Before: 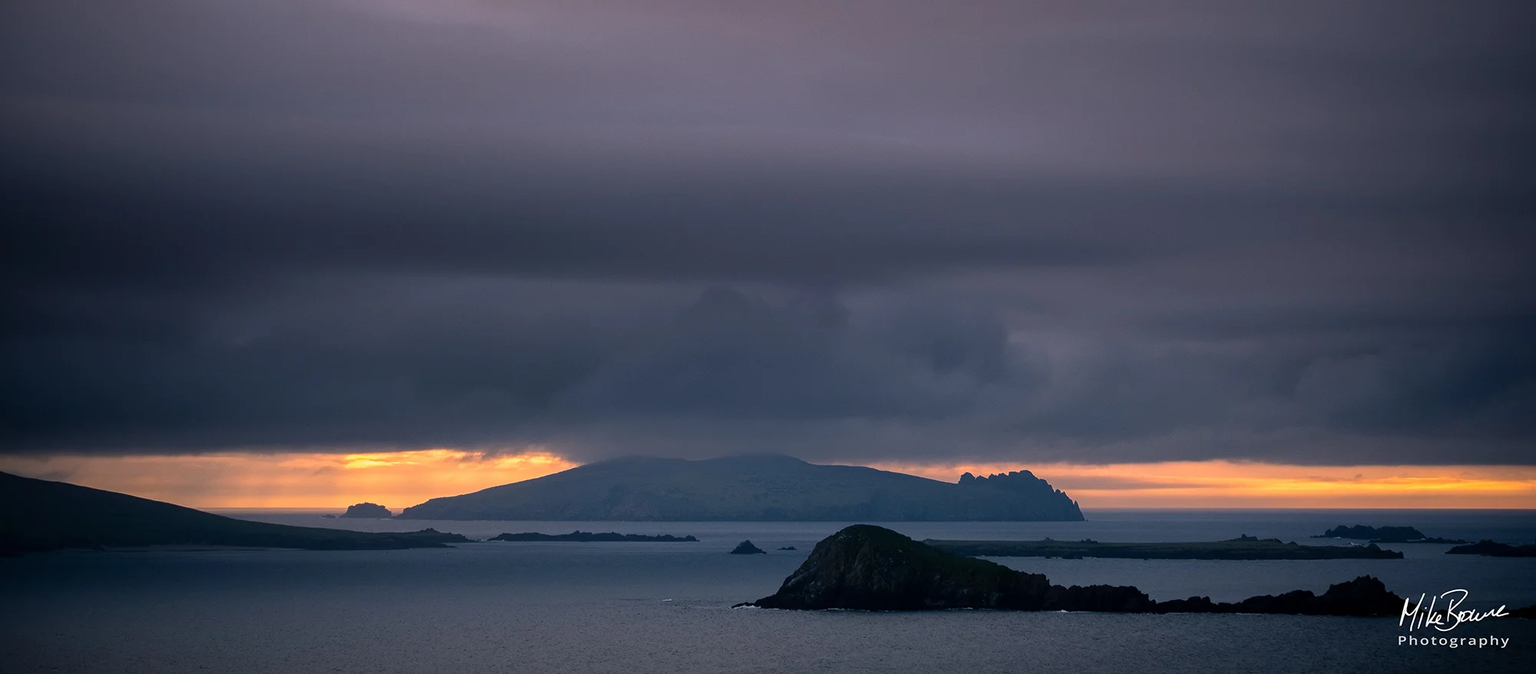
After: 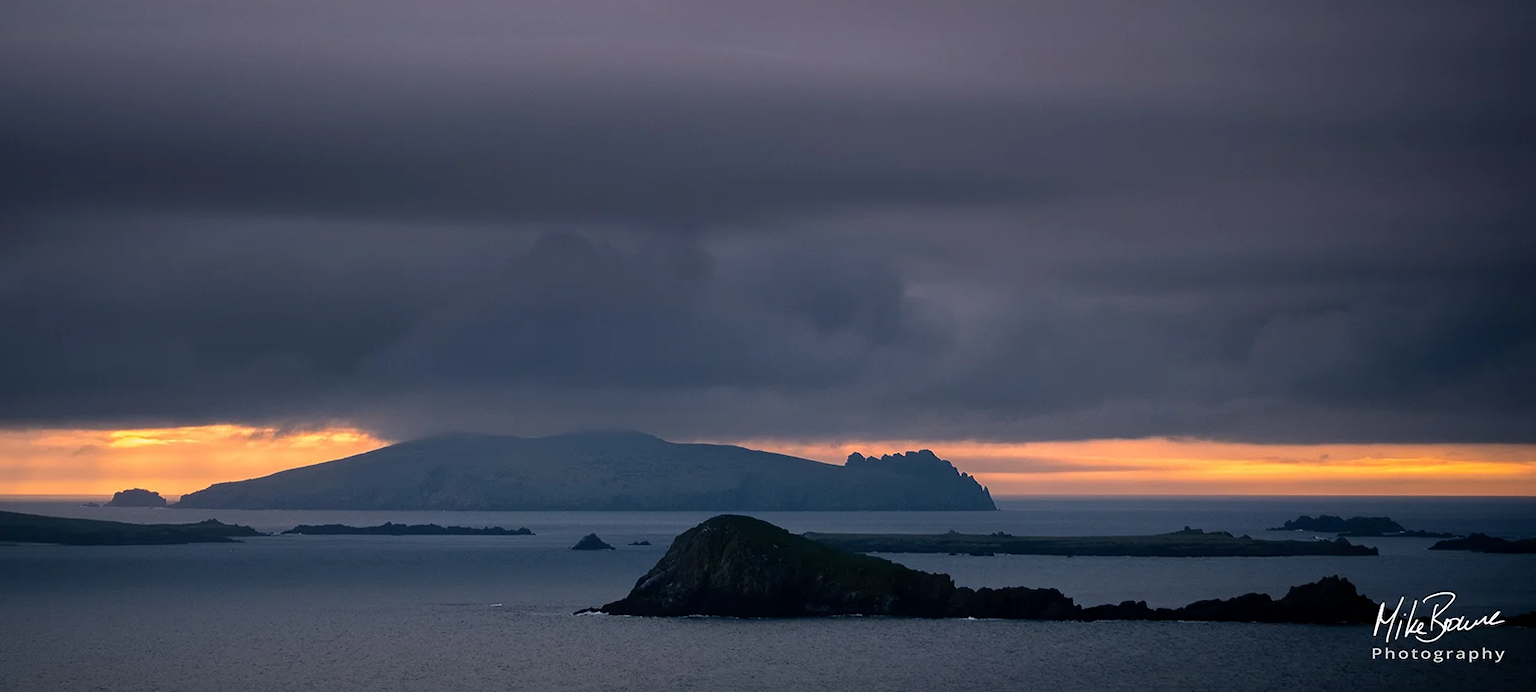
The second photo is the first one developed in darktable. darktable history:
crop: left 16.464%, top 14.126%
